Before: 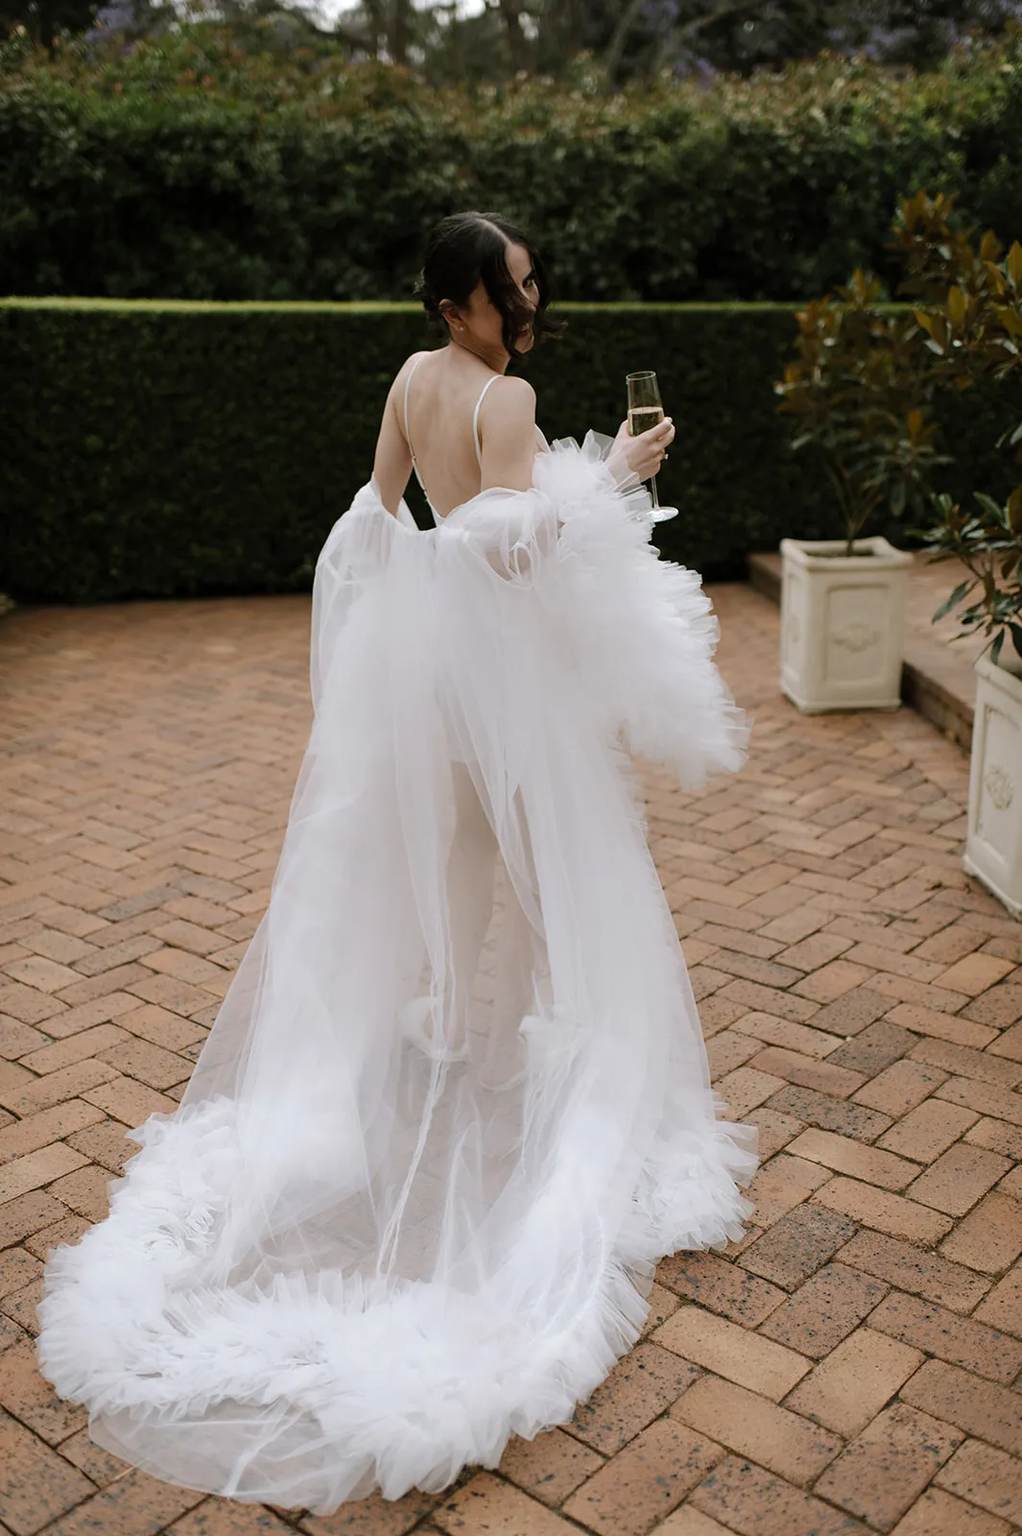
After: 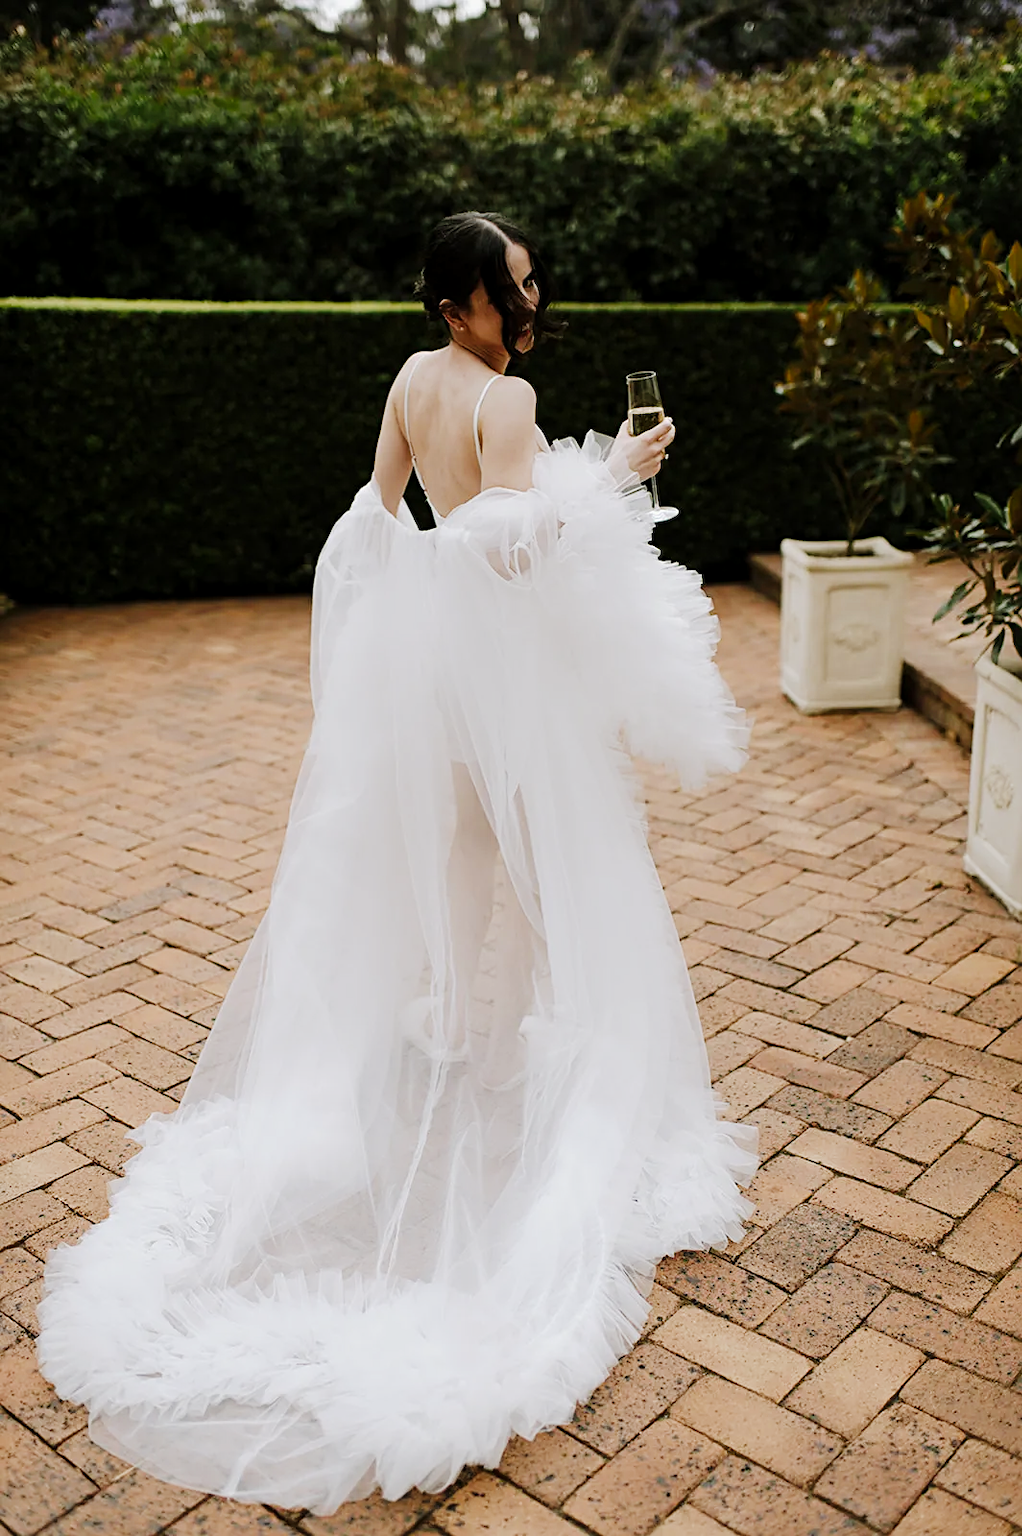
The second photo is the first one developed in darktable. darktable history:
sharpen: radius 2.502, amount 0.324
tone curve: curves: ch0 [(0.014, 0) (0.13, 0.09) (0.227, 0.211) (0.346, 0.388) (0.499, 0.598) (0.662, 0.76) (0.795, 0.846) (1, 0.969)]; ch1 [(0, 0) (0.366, 0.367) (0.447, 0.417) (0.473, 0.484) (0.504, 0.502) (0.525, 0.518) (0.564, 0.548) (0.639, 0.643) (1, 1)]; ch2 [(0, 0) (0.333, 0.346) (0.375, 0.375) (0.424, 0.43) (0.476, 0.498) (0.496, 0.505) (0.517, 0.515) (0.542, 0.564) (0.583, 0.6) (0.64, 0.622) (0.723, 0.676) (1, 1)], preserve colors none
tone equalizer: on, module defaults
